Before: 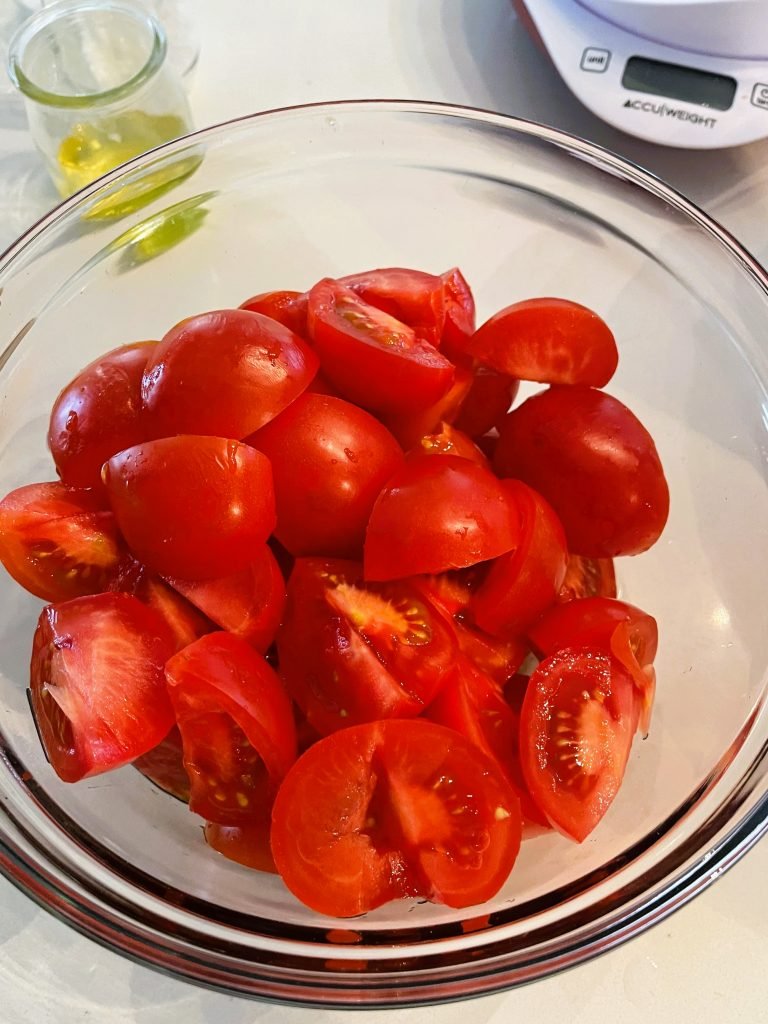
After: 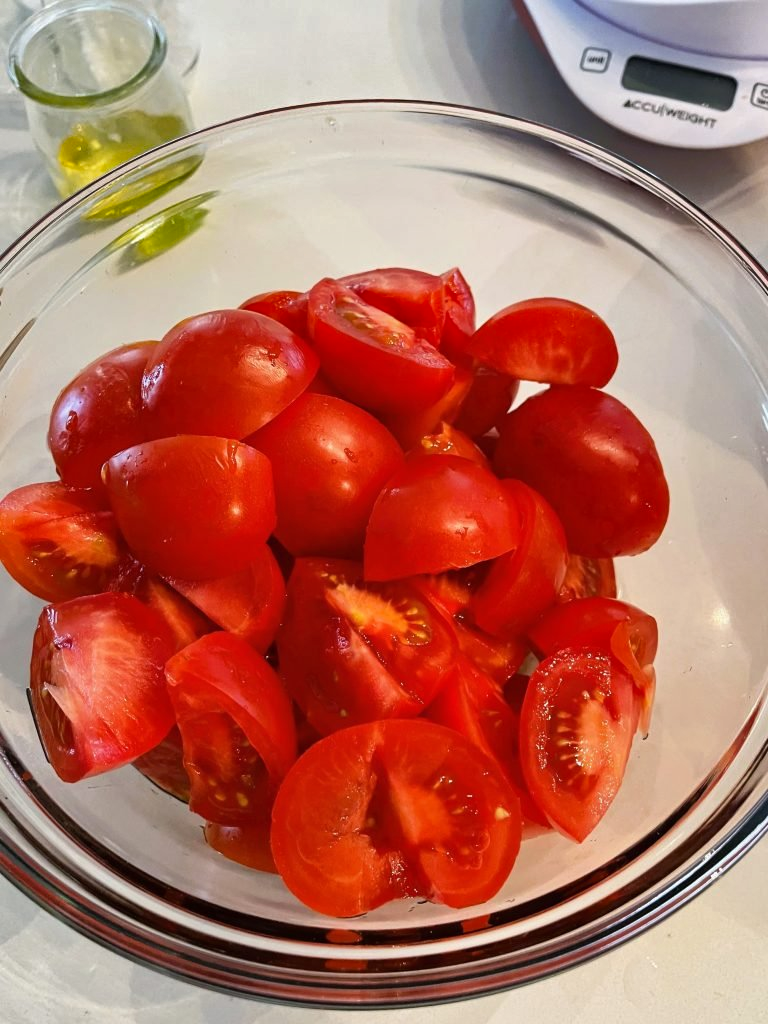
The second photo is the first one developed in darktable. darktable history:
shadows and highlights: shadows 39.79, highlights -52.75, low approximation 0.01, soften with gaussian
